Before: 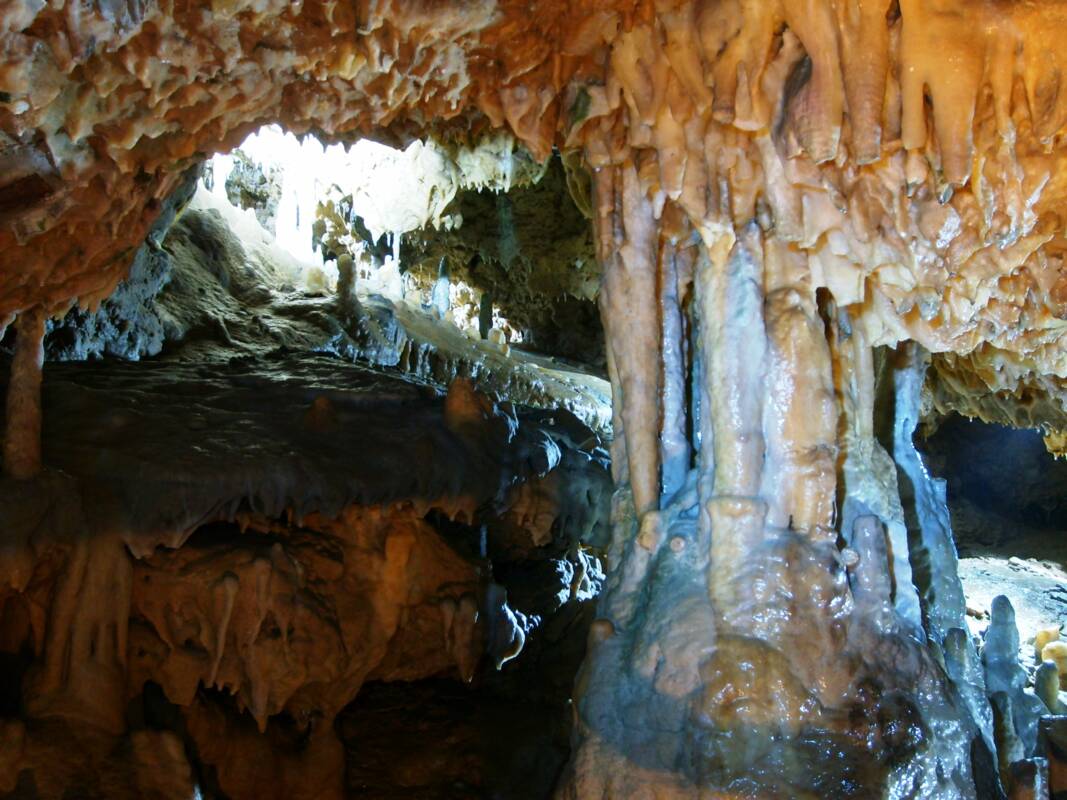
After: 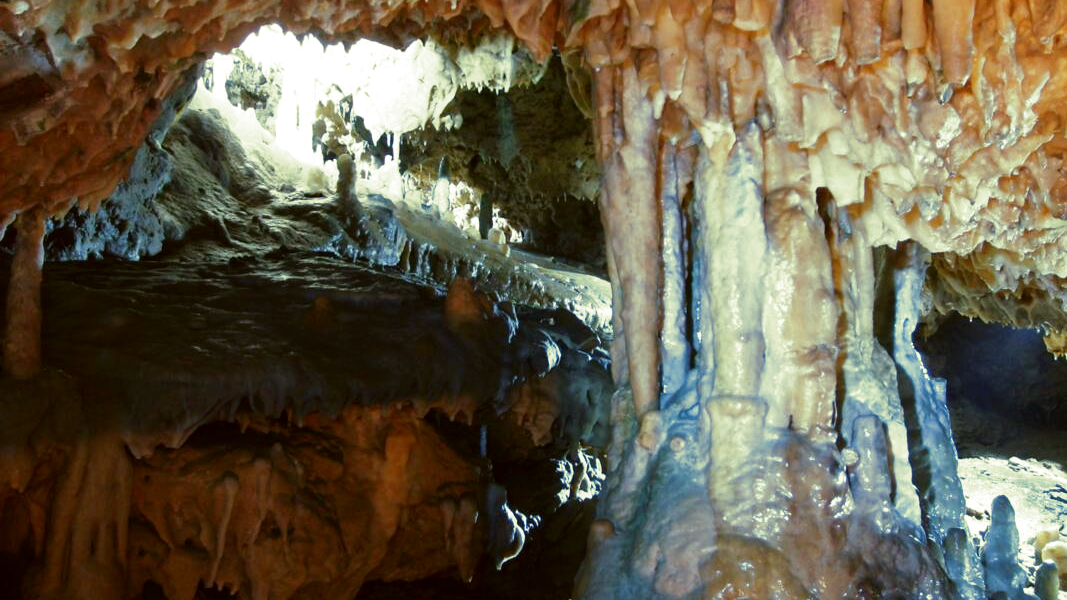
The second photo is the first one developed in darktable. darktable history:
crop and rotate: top 12.5%, bottom 12.5%
color correction: highlights a* -3.28, highlights b* -6.24, shadows a* 3.1, shadows b* 5.19
exposure: black level correction 0, compensate exposure bias true, compensate highlight preservation false
split-toning: shadows › hue 290.82°, shadows › saturation 0.34, highlights › saturation 0.38, balance 0, compress 50%
